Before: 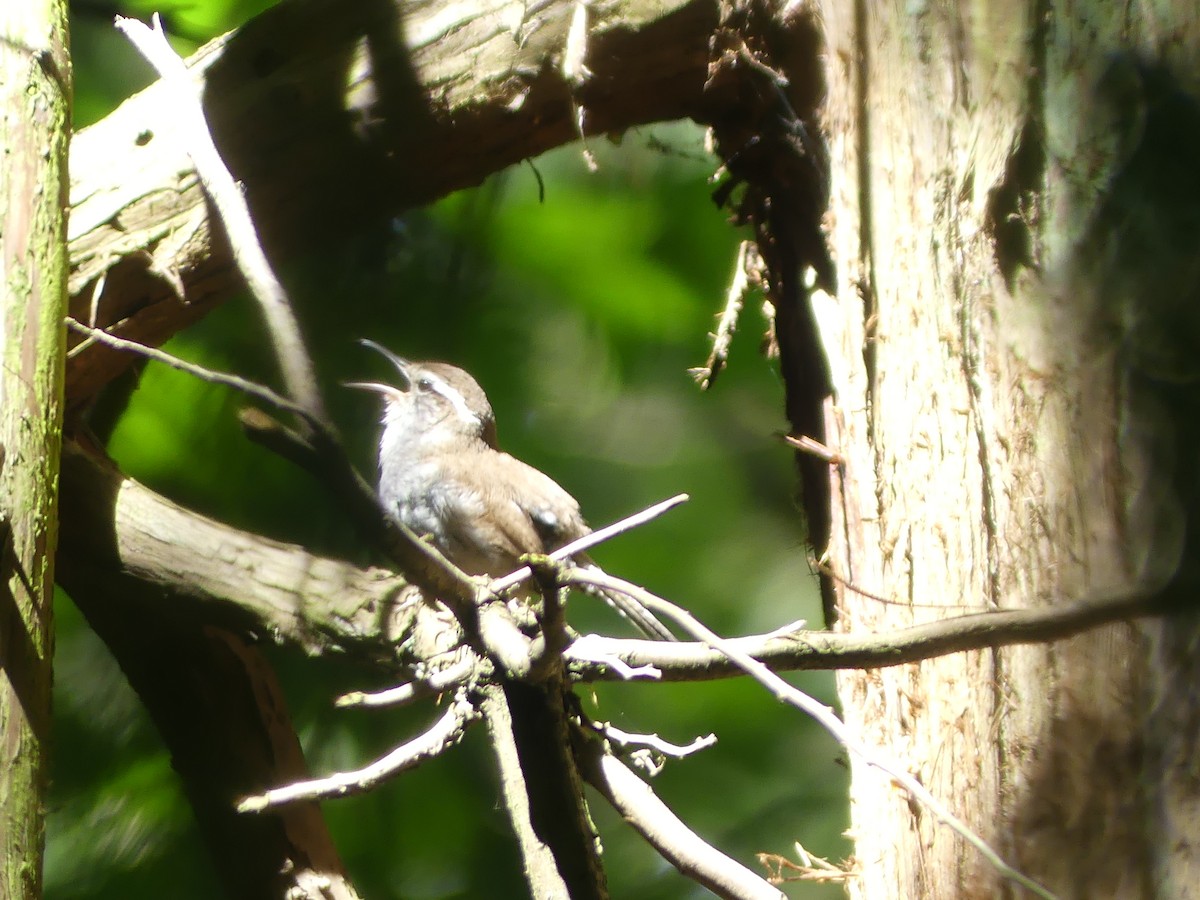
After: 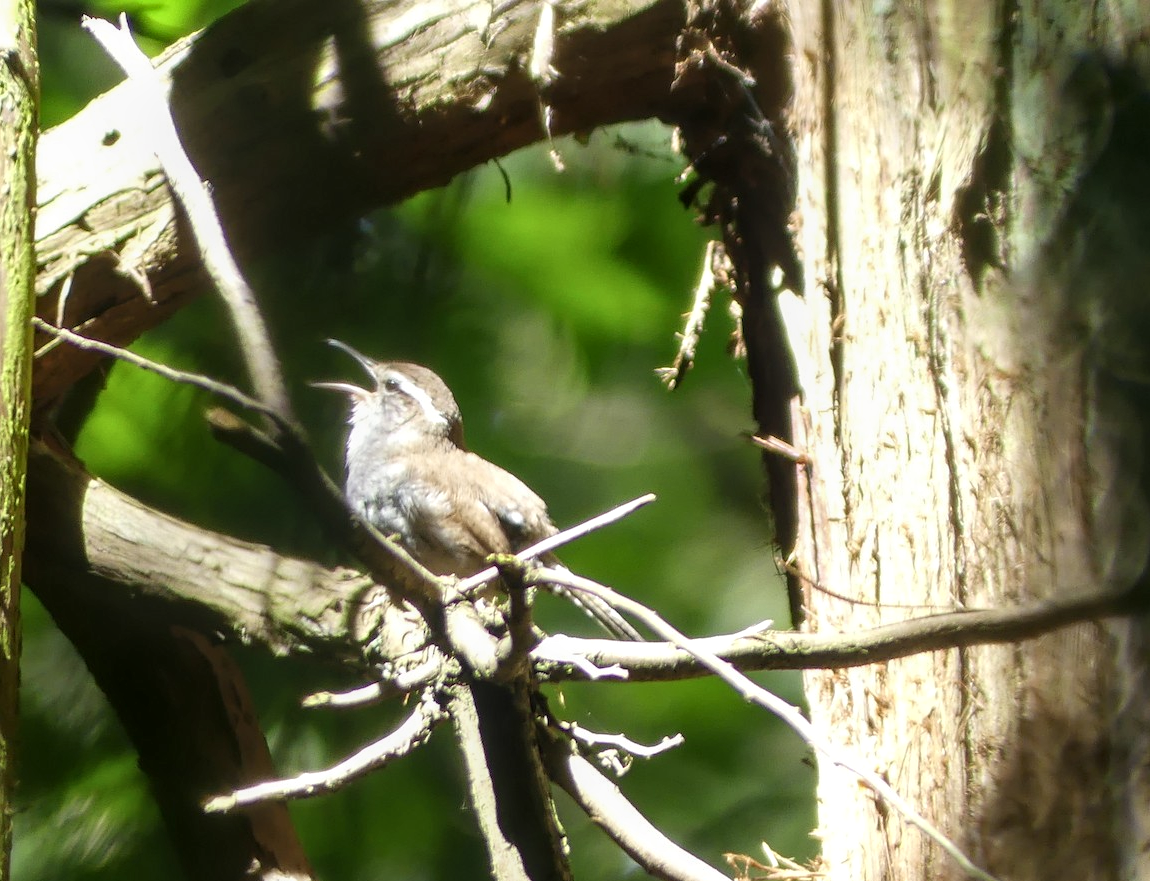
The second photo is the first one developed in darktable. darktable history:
local contrast: detail 130%
crop and rotate: left 2.76%, right 1.333%, bottom 2.056%
